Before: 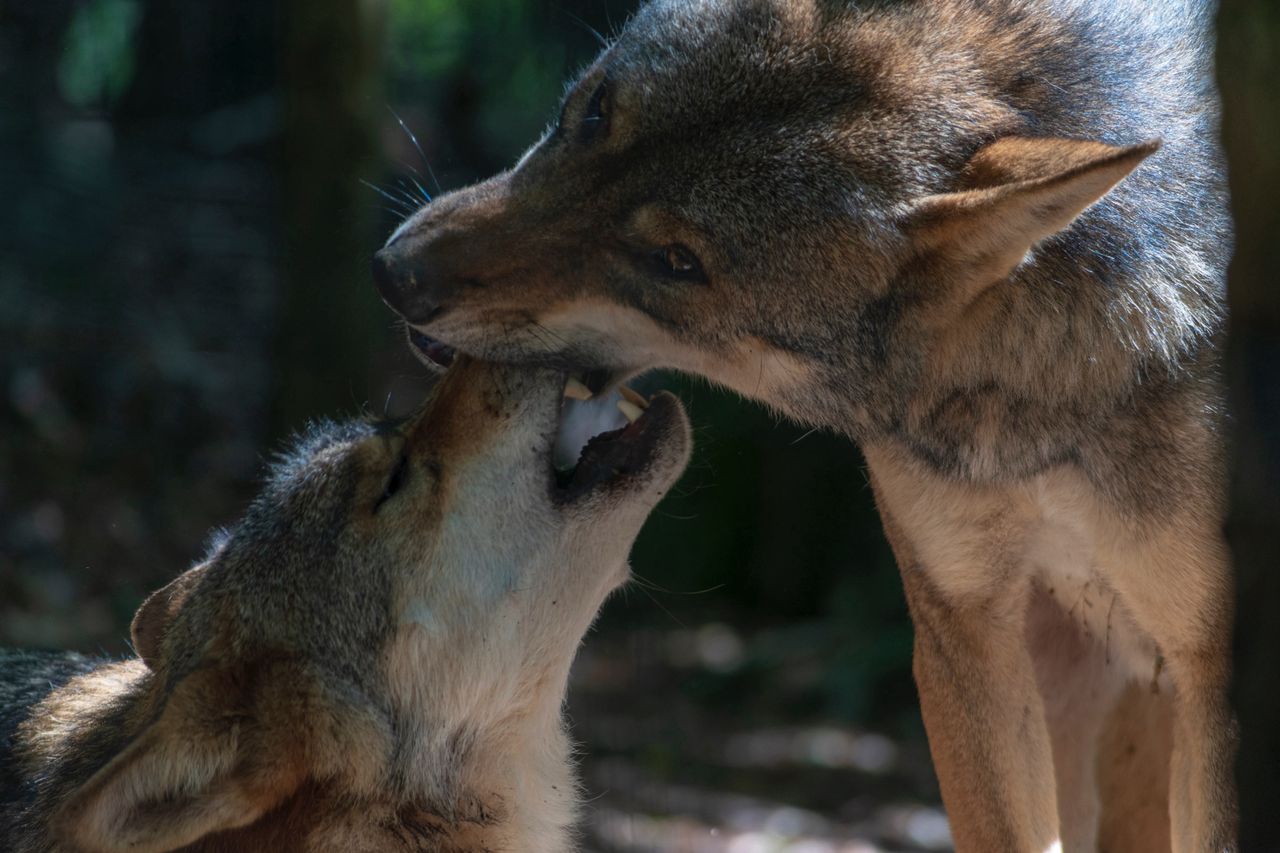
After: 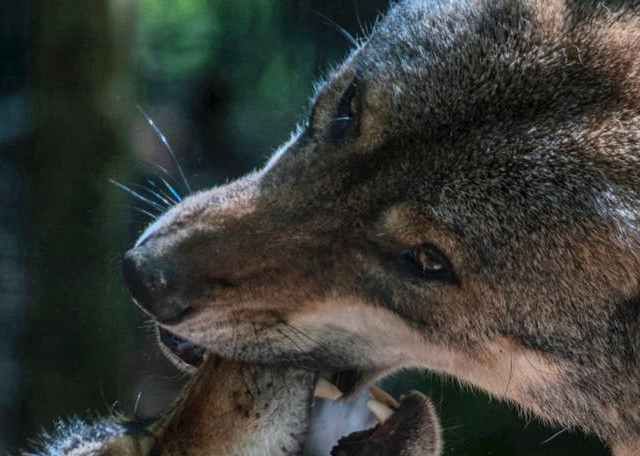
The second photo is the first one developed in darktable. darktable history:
local contrast: highlights 0%, shadows 0%, detail 133%
crop: left 19.556%, right 30.401%, bottom 46.458%
color correction: highlights a* -0.137, highlights b* -5.91, shadows a* -0.137, shadows b* -0.137
shadows and highlights: soften with gaussian
